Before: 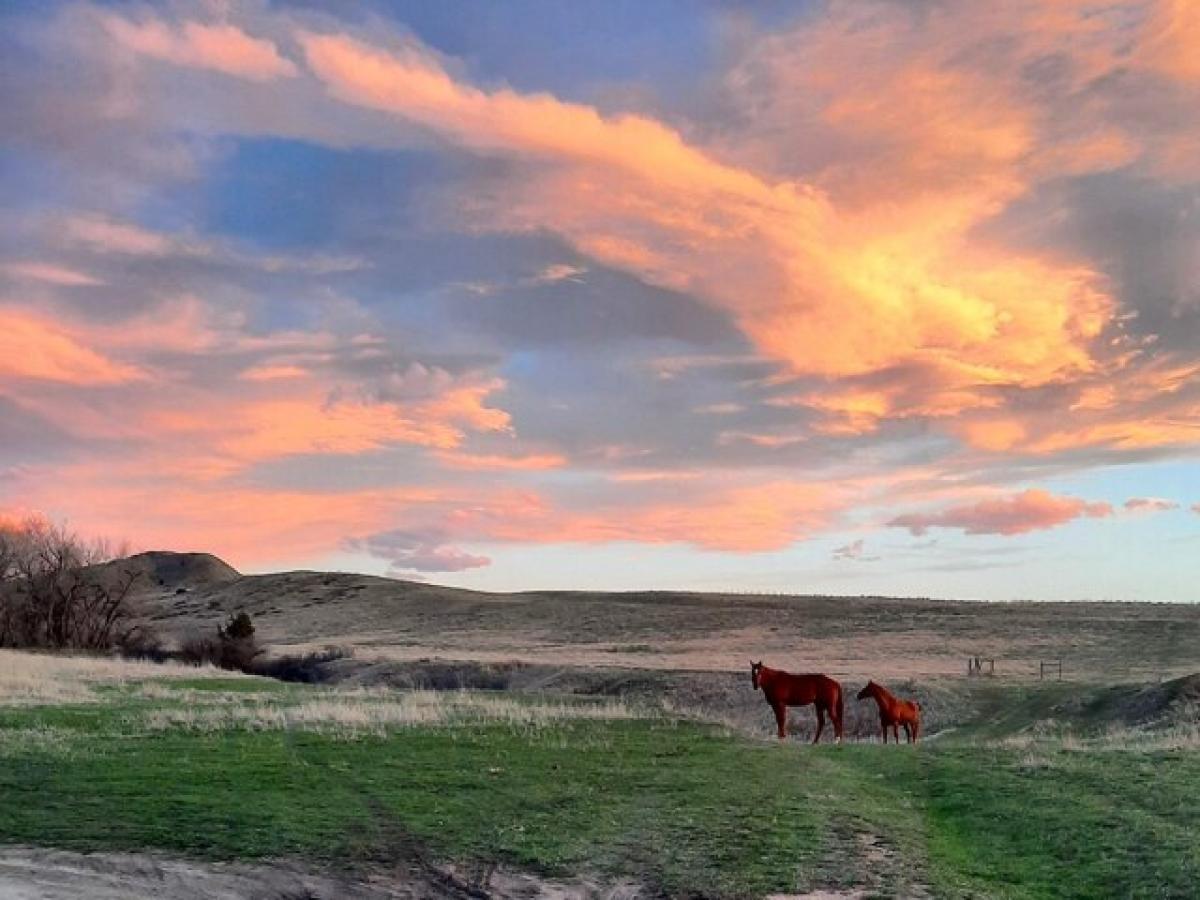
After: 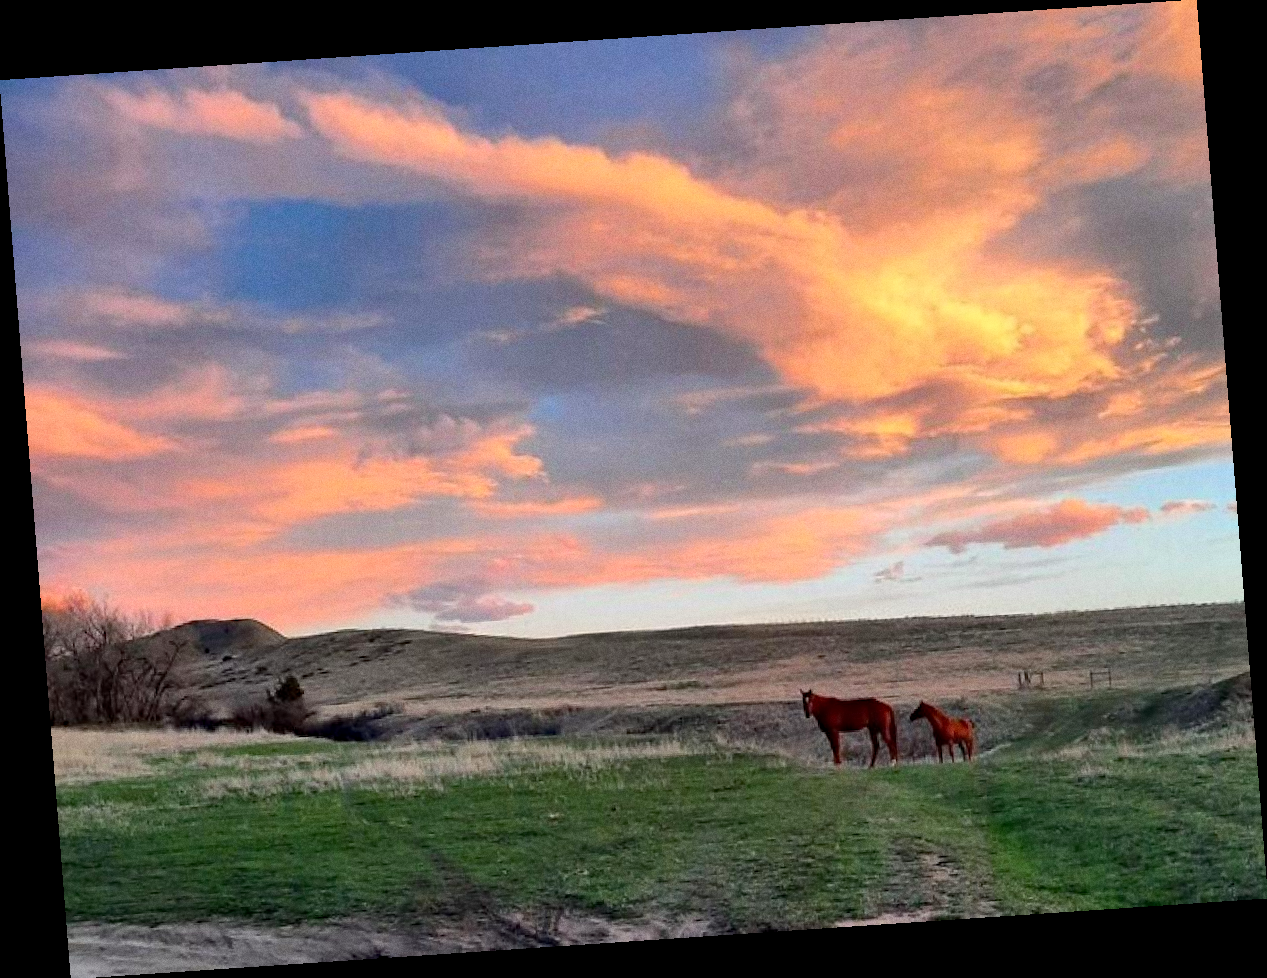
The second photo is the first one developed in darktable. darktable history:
haze removal: compatibility mode true, adaptive false
tone equalizer: on, module defaults
rotate and perspective: rotation -4.2°, shear 0.006, automatic cropping off
grain: on, module defaults
